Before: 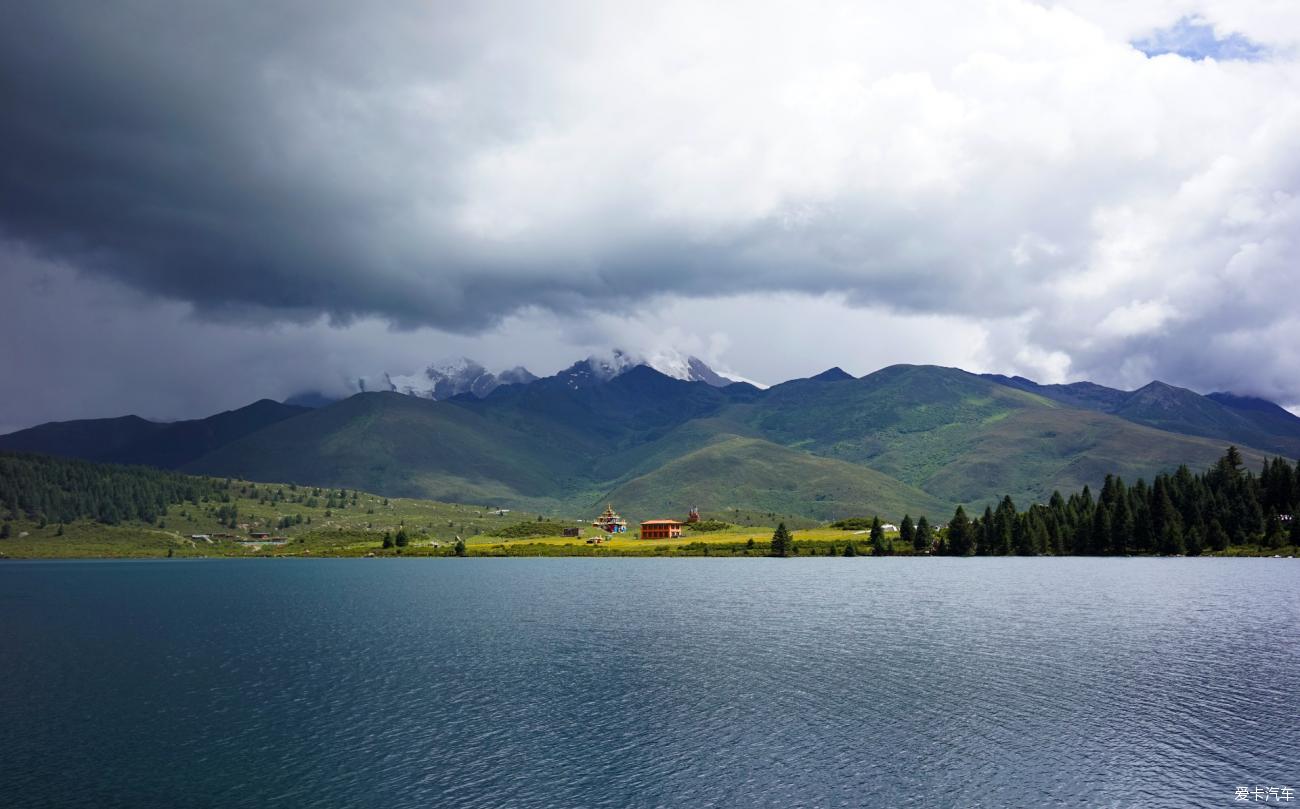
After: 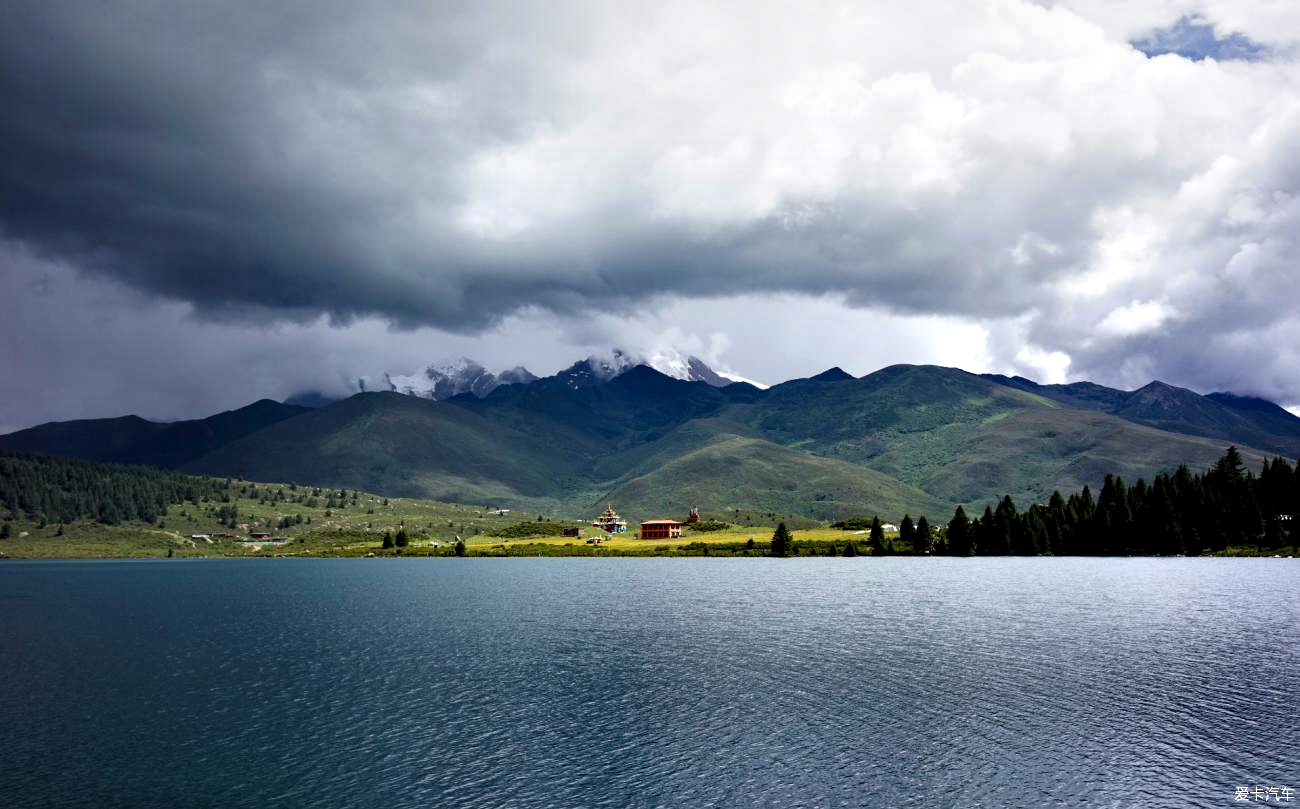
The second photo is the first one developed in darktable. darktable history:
shadows and highlights: shadows -20, white point adjustment -2, highlights -35
contrast equalizer: octaves 7, y [[0.609, 0.611, 0.615, 0.613, 0.607, 0.603], [0.504, 0.498, 0.496, 0.499, 0.506, 0.516], [0 ×6], [0 ×6], [0 ×6]]
